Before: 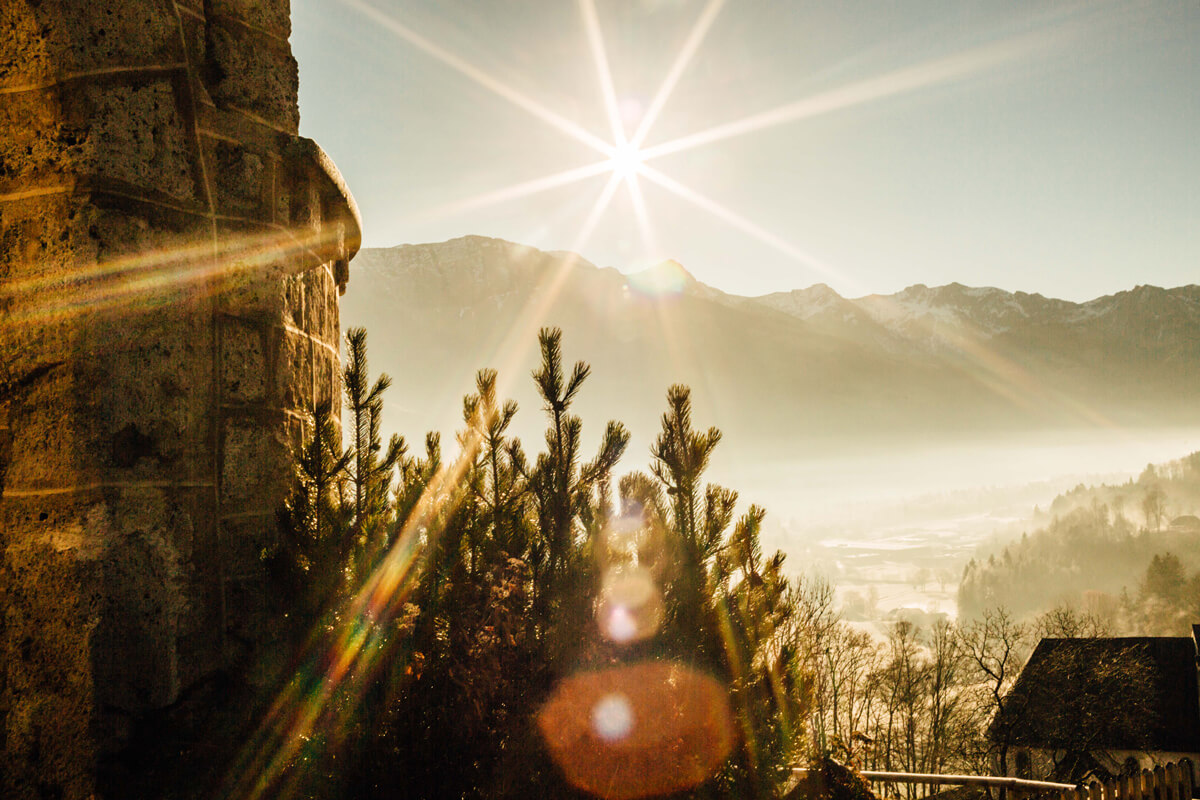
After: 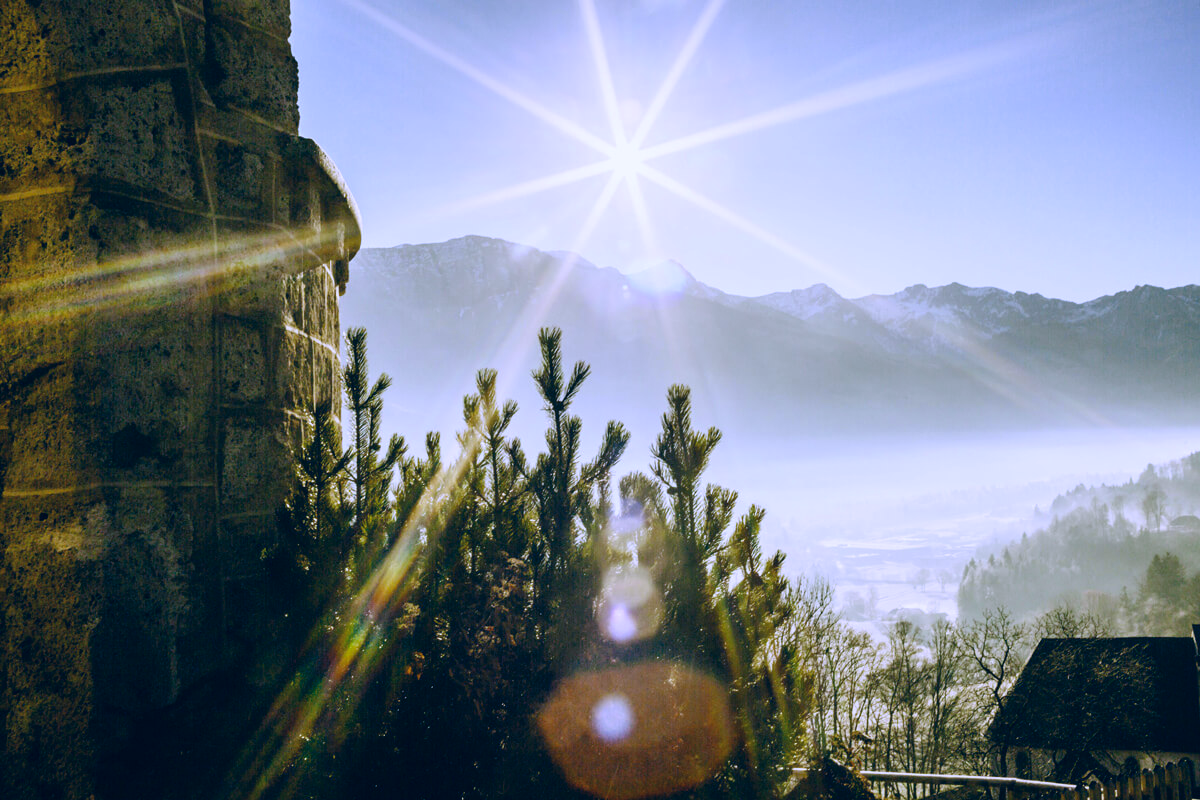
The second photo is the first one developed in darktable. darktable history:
color correction: highlights a* 10.32, highlights b* 14.66, shadows a* -9.59, shadows b* -15.02
white balance: red 0.766, blue 1.537
